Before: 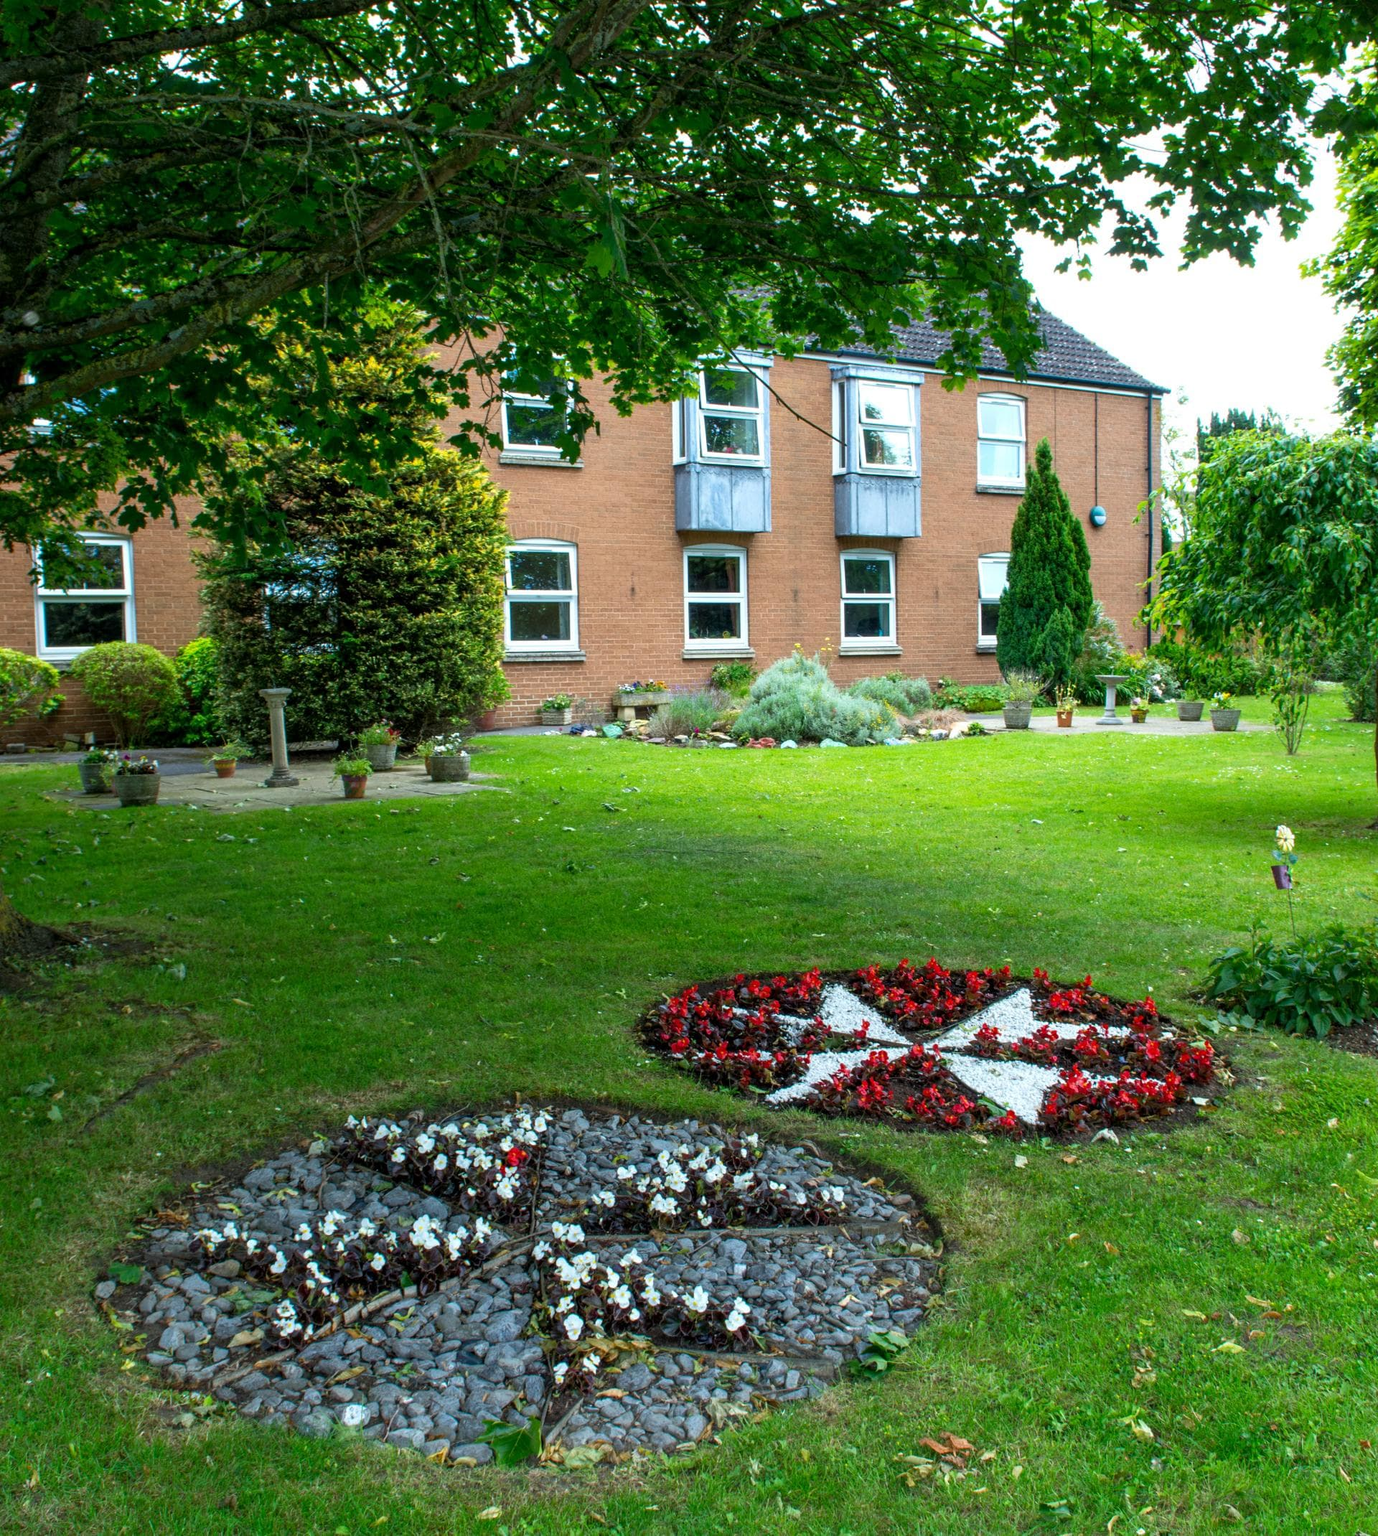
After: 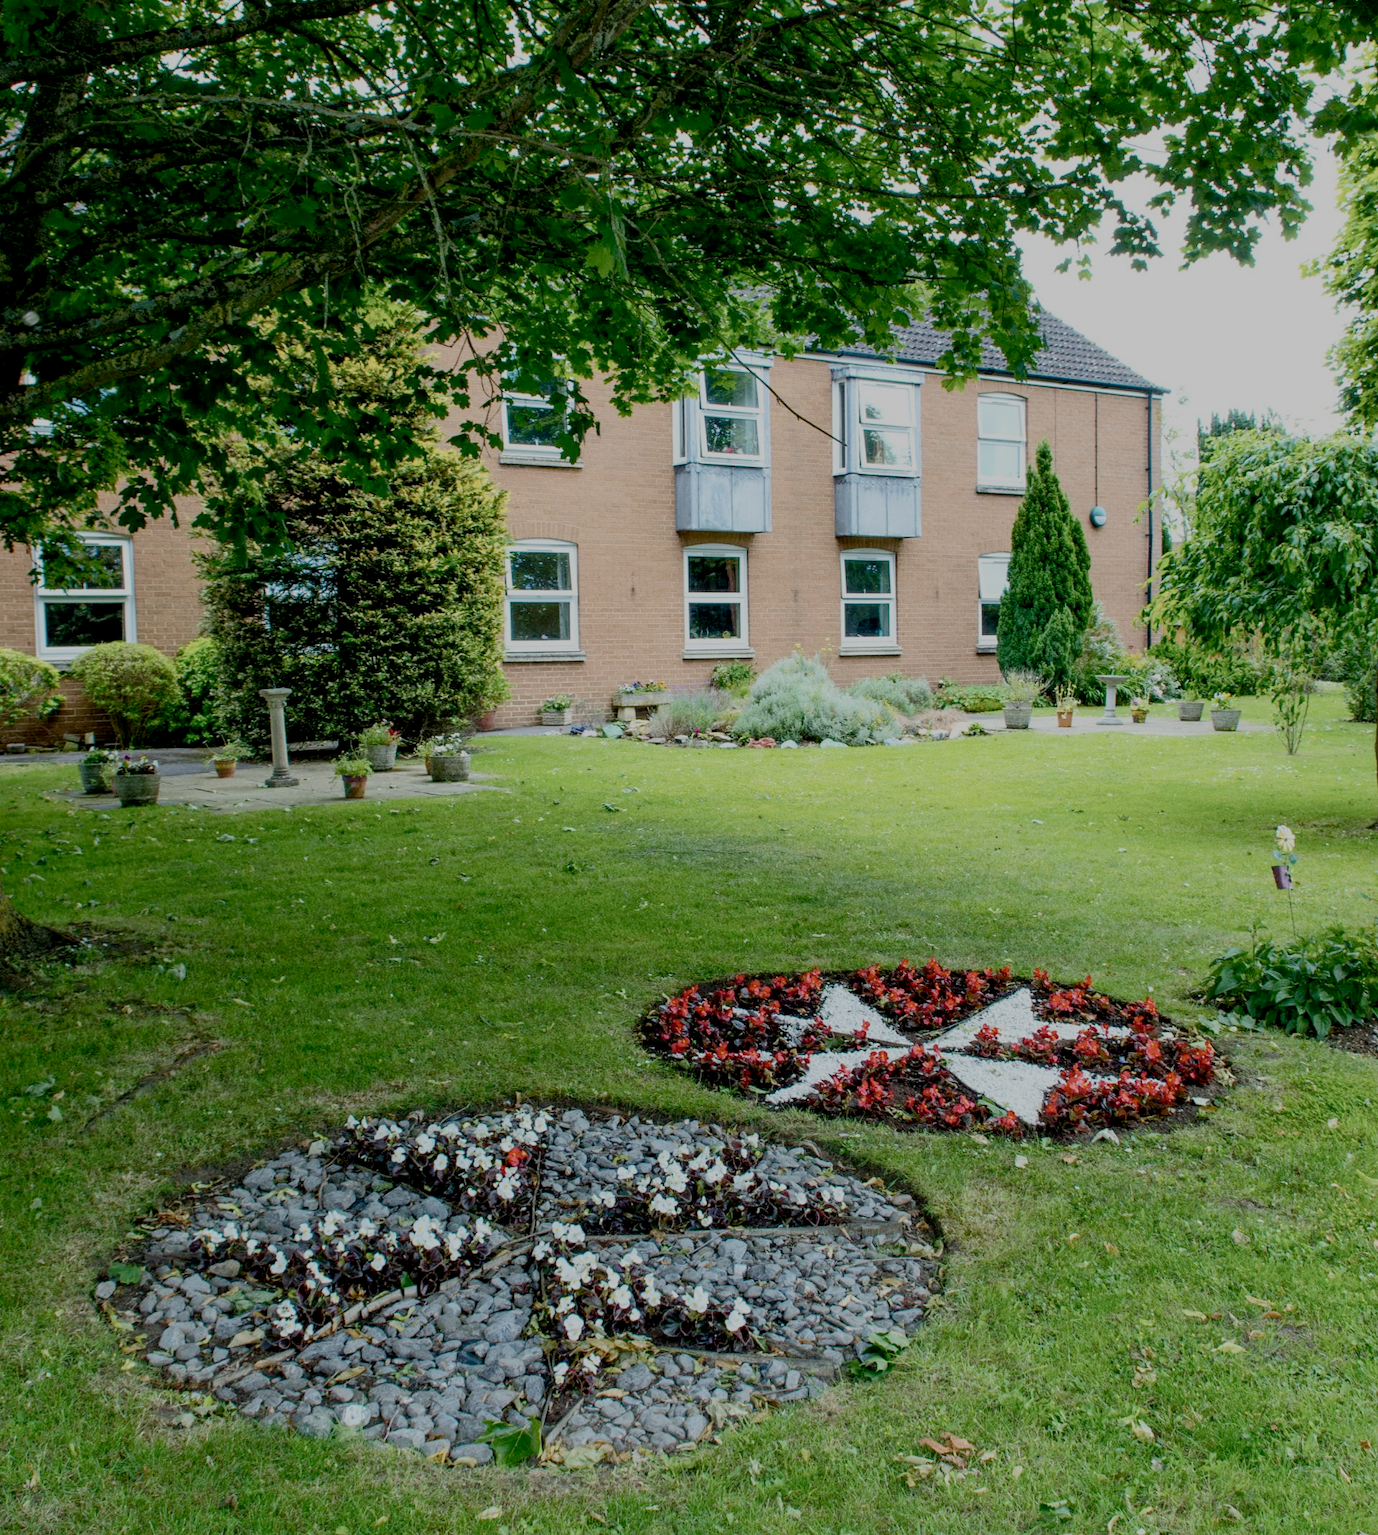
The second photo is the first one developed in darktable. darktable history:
velvia: strength 17%
filmic rgb: white relative exposure 8 EV, threshold 3 EV, structure ↔ texture 100%, target black luminance 0%, hardness 2.44, latitude 76.53%, contrast 0.562, shadows ↔ highlights balance 0%, preserve chrominance no, color science v4 (2020), iterations of high-quality reconstruction 10, type of noise poissonian, enable highlight reconstruction true
tone equalizer: -8 EV -1.08 EV, -7 EV -1.01 EV, -6 EV -0.867 EV, -5 EV -0.578 EV, -3 EV 0.578 EV, -2 EV 0.867 EV, -1 EV 1.01 EV, +0 EV 1.08 EV, edges refinement/feathering 500, mask exposure compensation -1.57 EV, preserve details no
